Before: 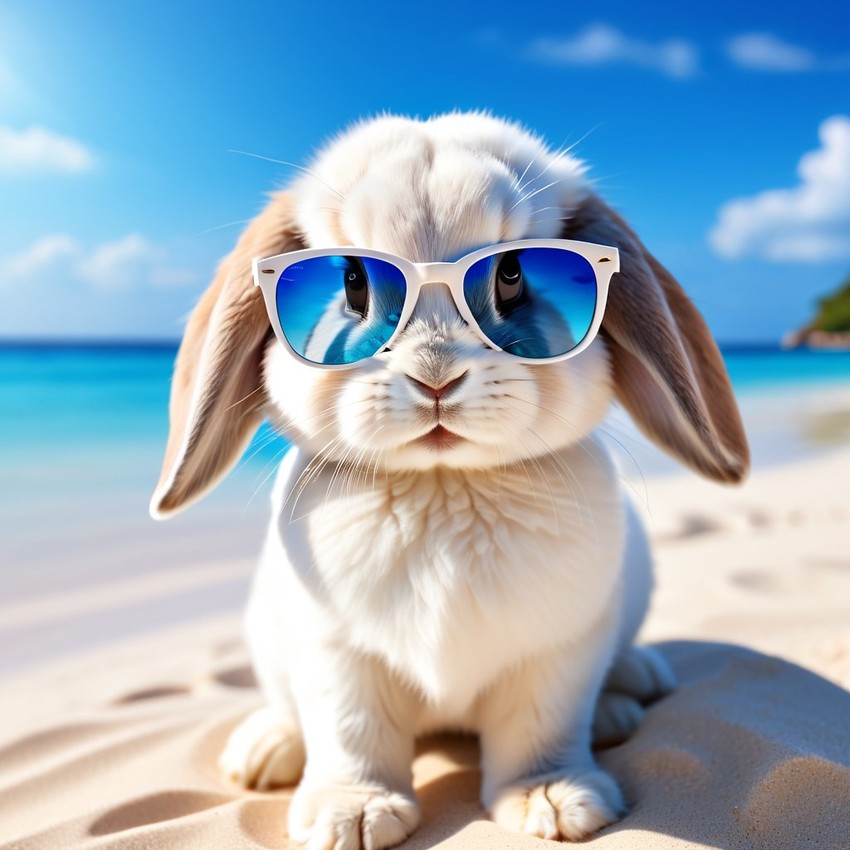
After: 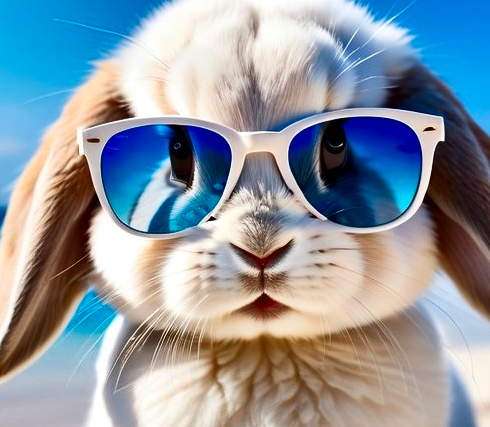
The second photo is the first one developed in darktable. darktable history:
shadows and highlights: radius 118.23, shadows 42.17, highlights -62.12, soften with gaussian
contrast brightness saturation: contrast 0.192, brightness -0.106, saturation 0.208
crop: left 20.608%, top 15.474%, right 21.716%, bottom 34.174%
